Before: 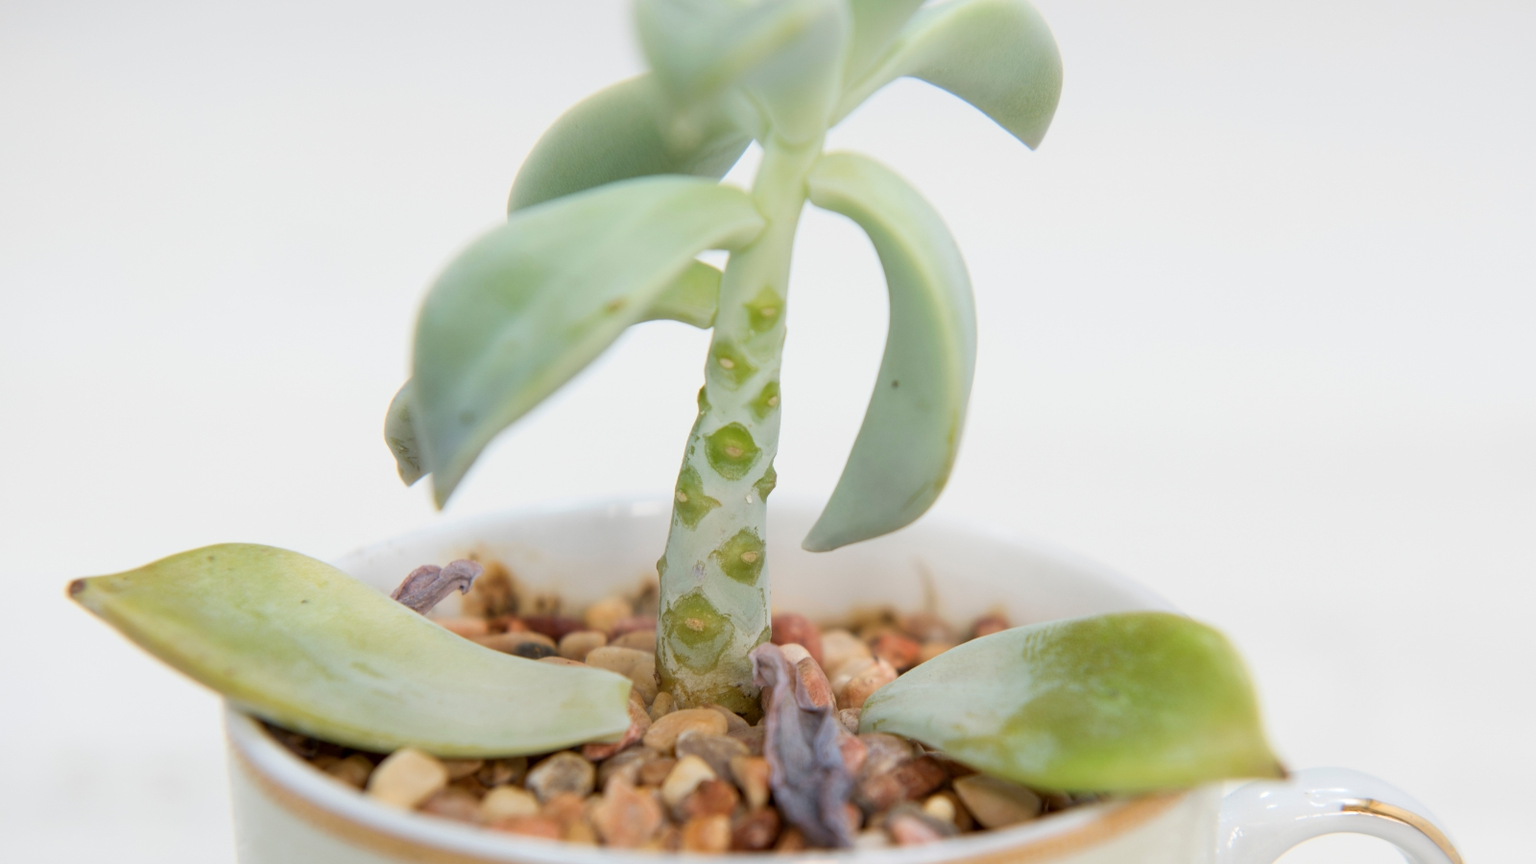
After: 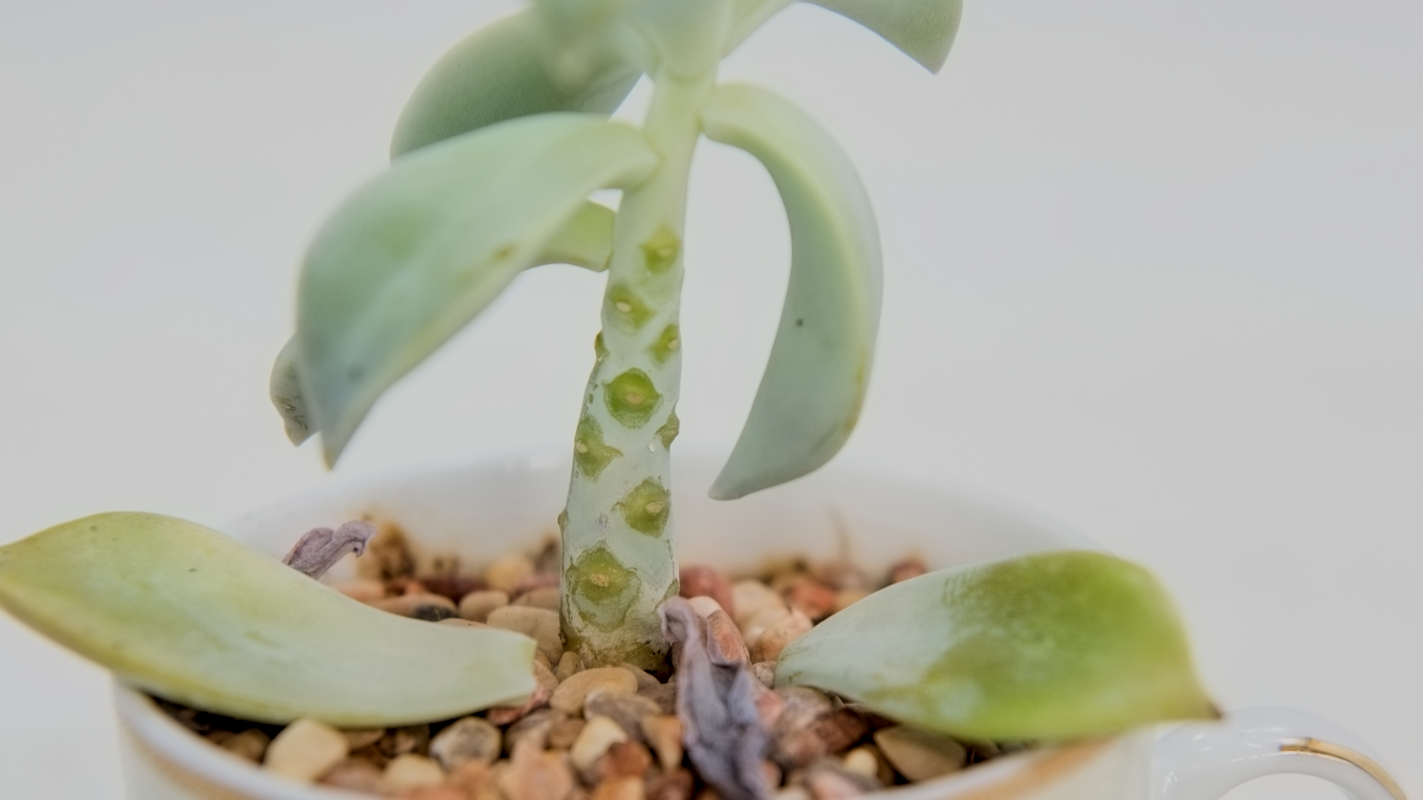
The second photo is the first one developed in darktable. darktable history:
crop and rotate: angle 1.96°, left 5.673%, top 5.673%
local contrast: on, module defaults
filmic rgb: black relative exposure -7.15 EV, white relative exposure 5.36 EV, hardness 3.02, color science v6 (2022)
contrast equalizer: y [[0.5 ×6], [0.5 ×6], [0.5 ×6], [0 ×6], [0, 0.039, 0.251, 0.29, 0.293, 0.292]]
